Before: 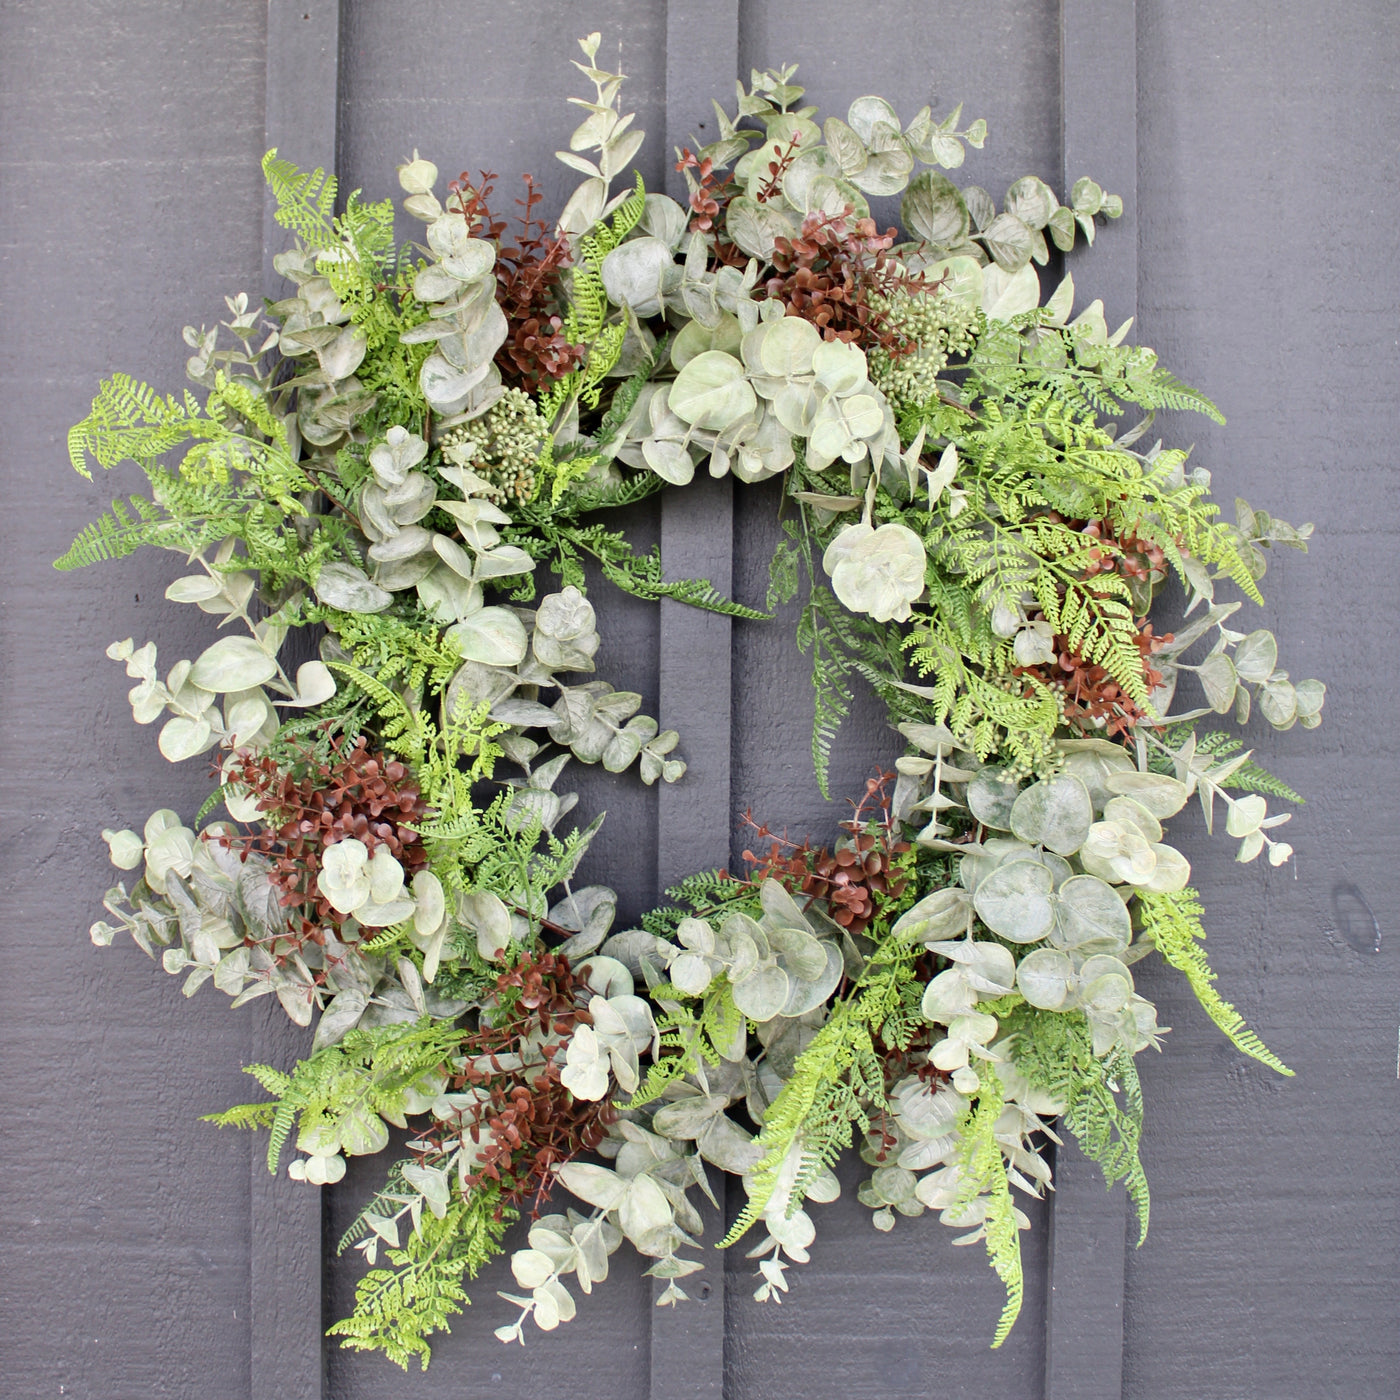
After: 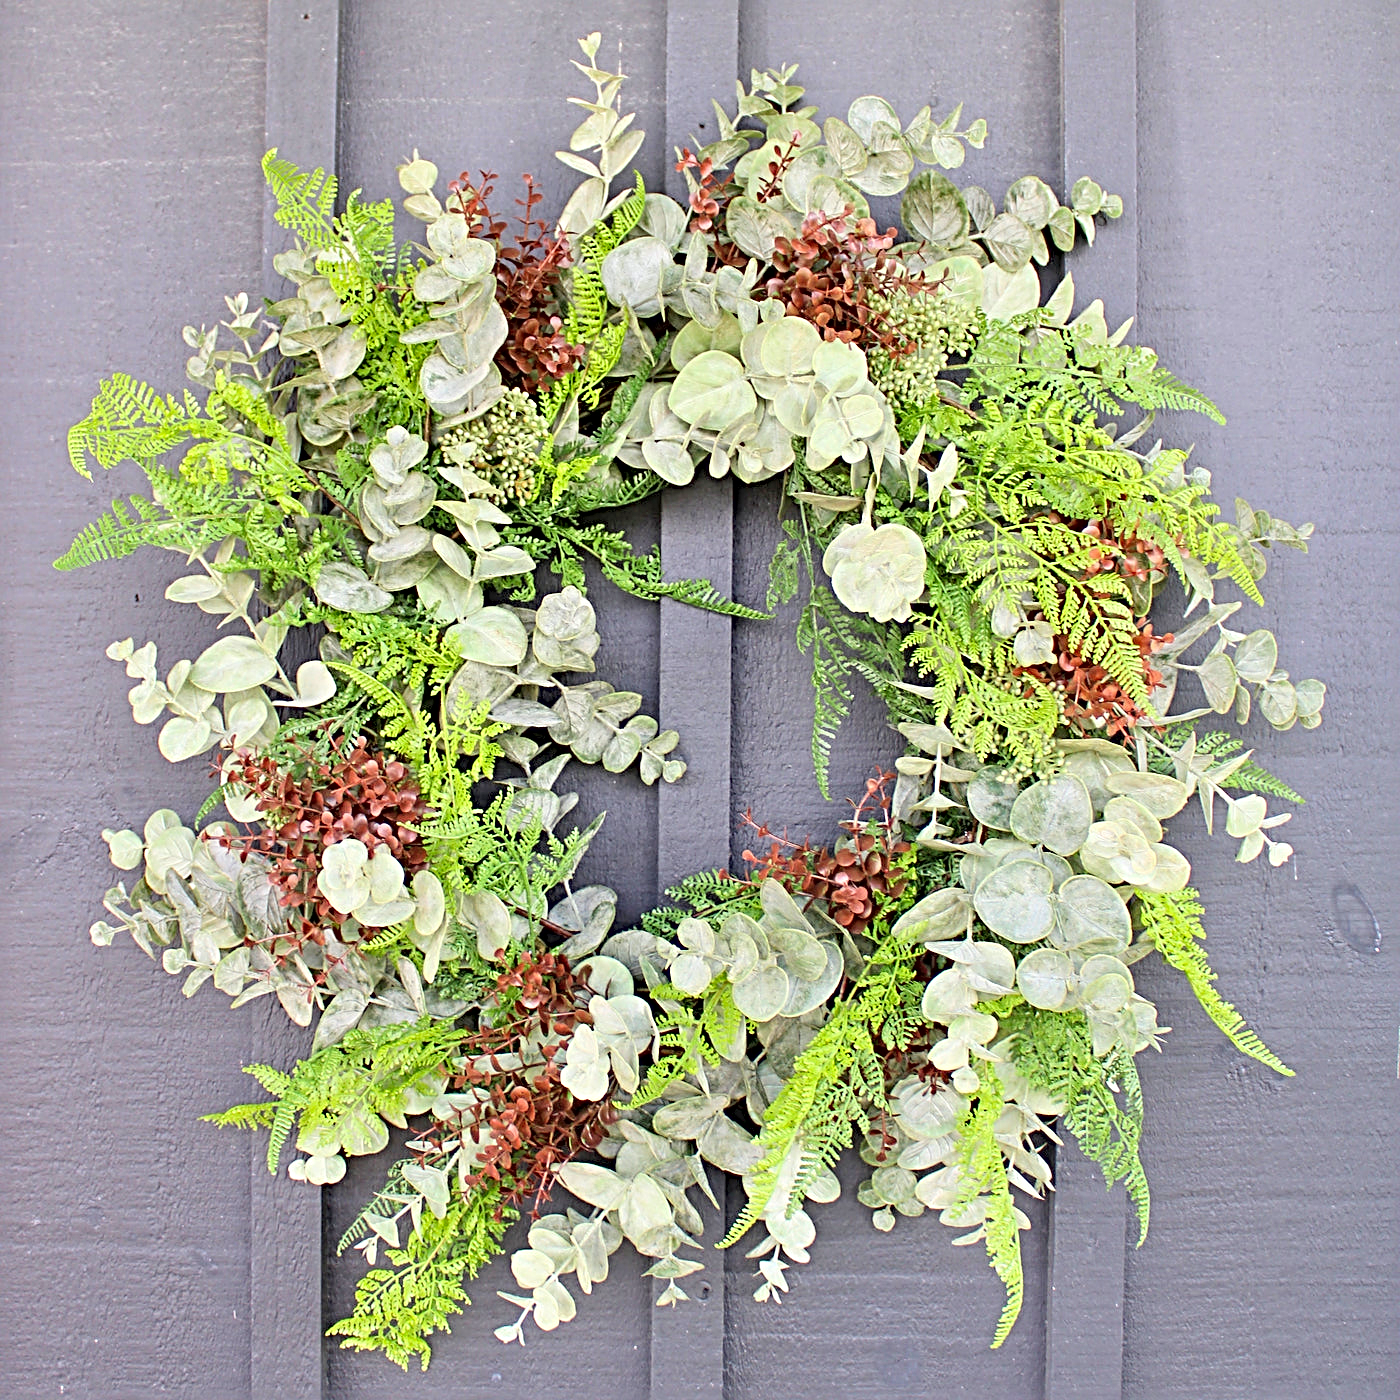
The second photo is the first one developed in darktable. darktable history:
contrast brightness saturation: contrast 0.069, brightness 0.18, saturation 0.411
sharpen: radius 3.741, amount 0.919
